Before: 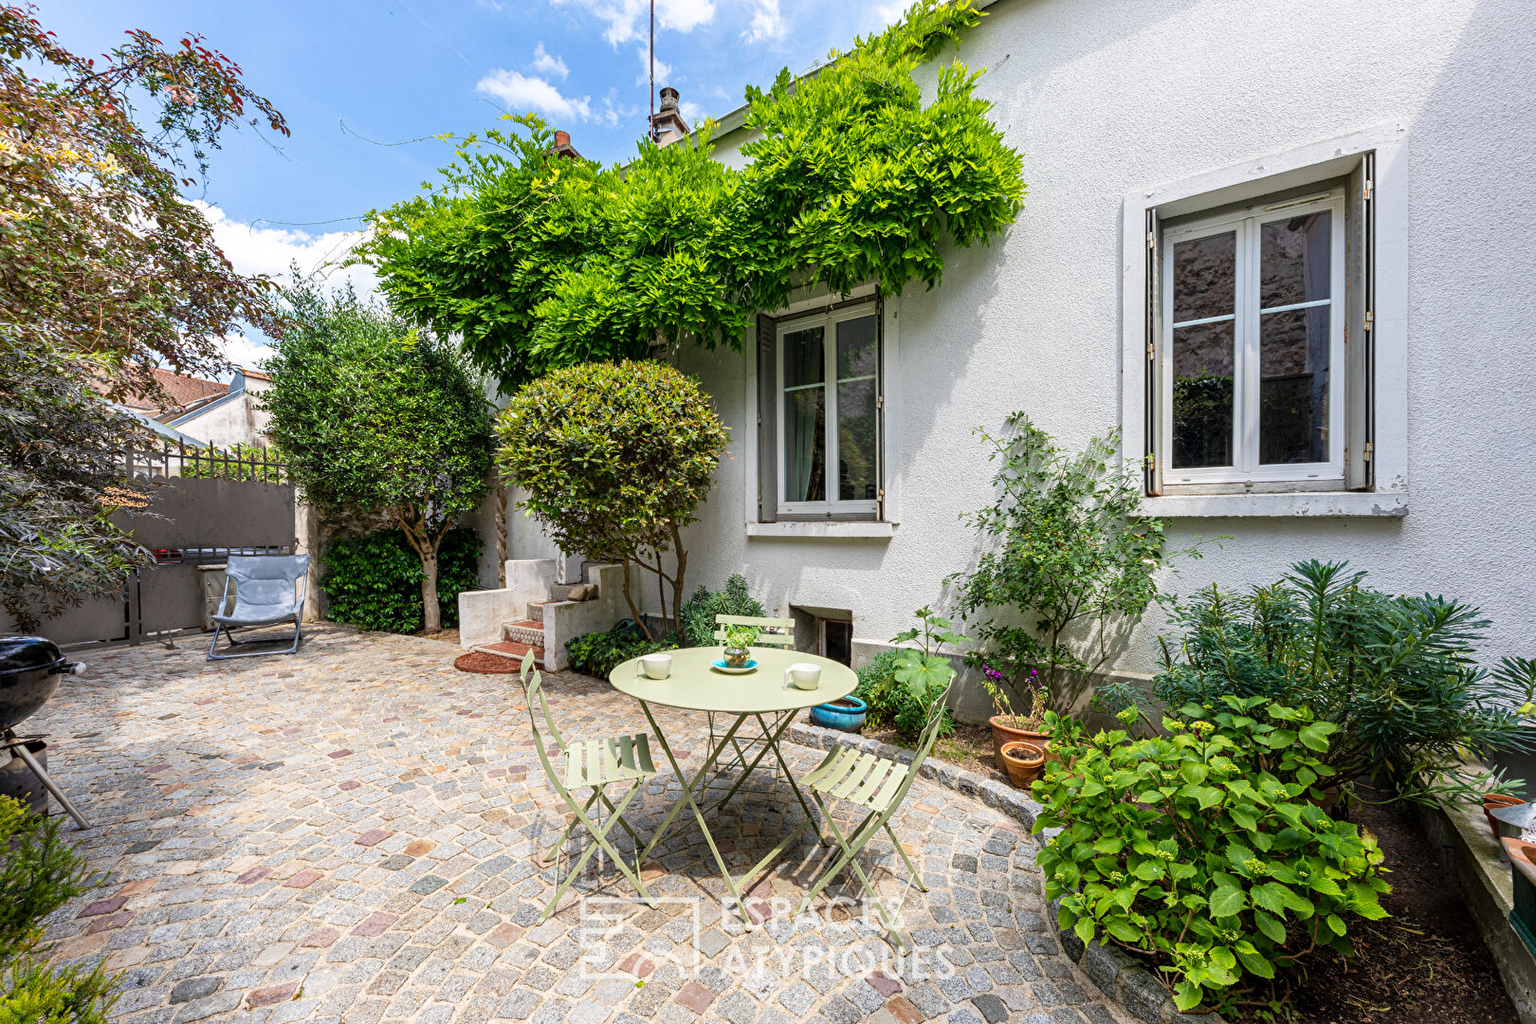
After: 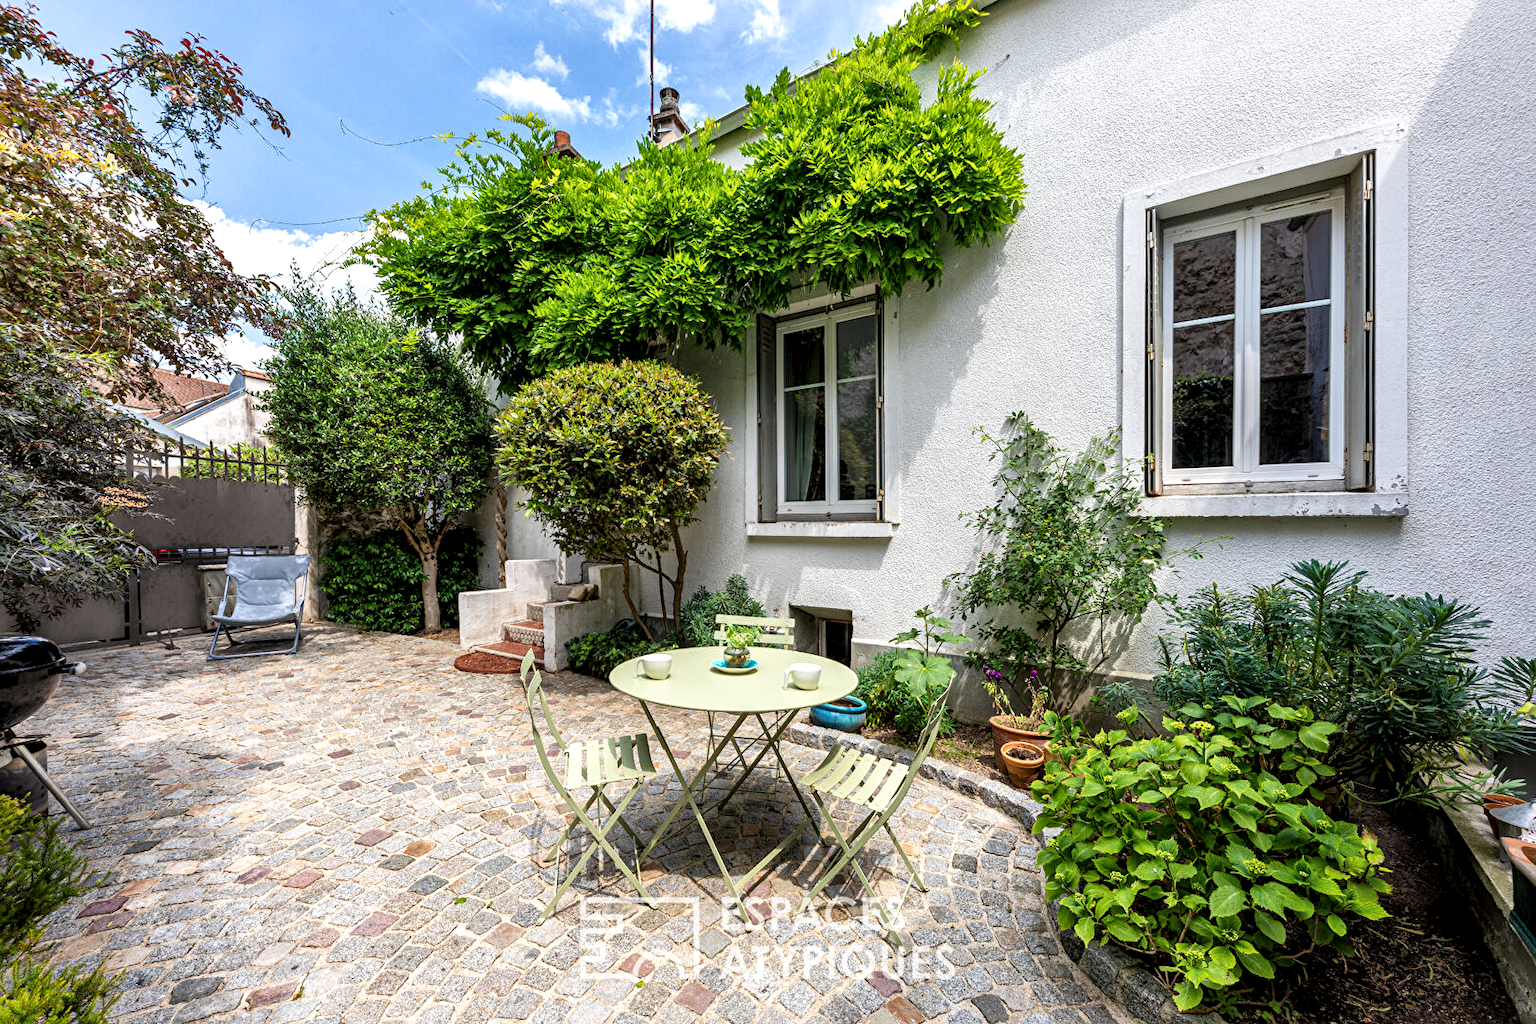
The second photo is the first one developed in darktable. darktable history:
local contrast: mode bilateral grid, contrast 20, coarseness 50, detail 150%, midtone range 0.2
levels: levels [0.031, 0.5, 0.969]
